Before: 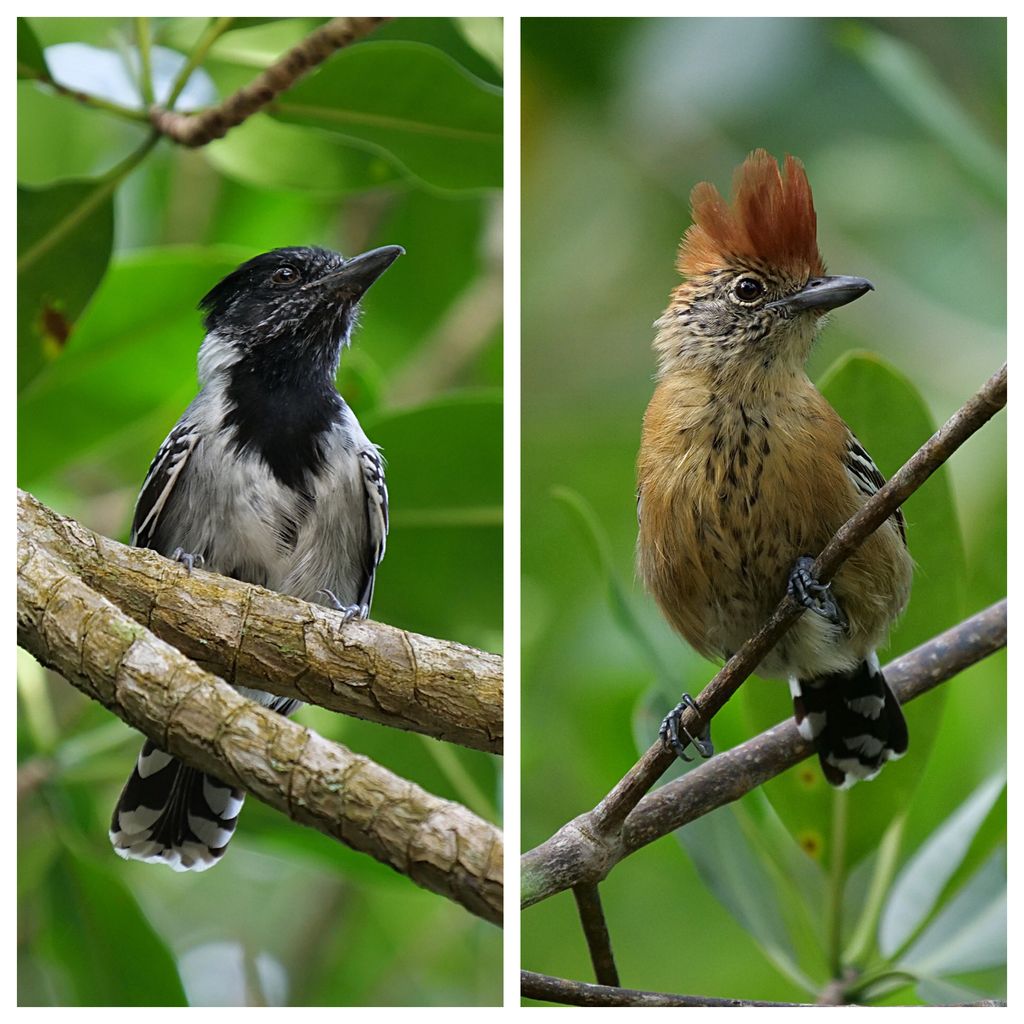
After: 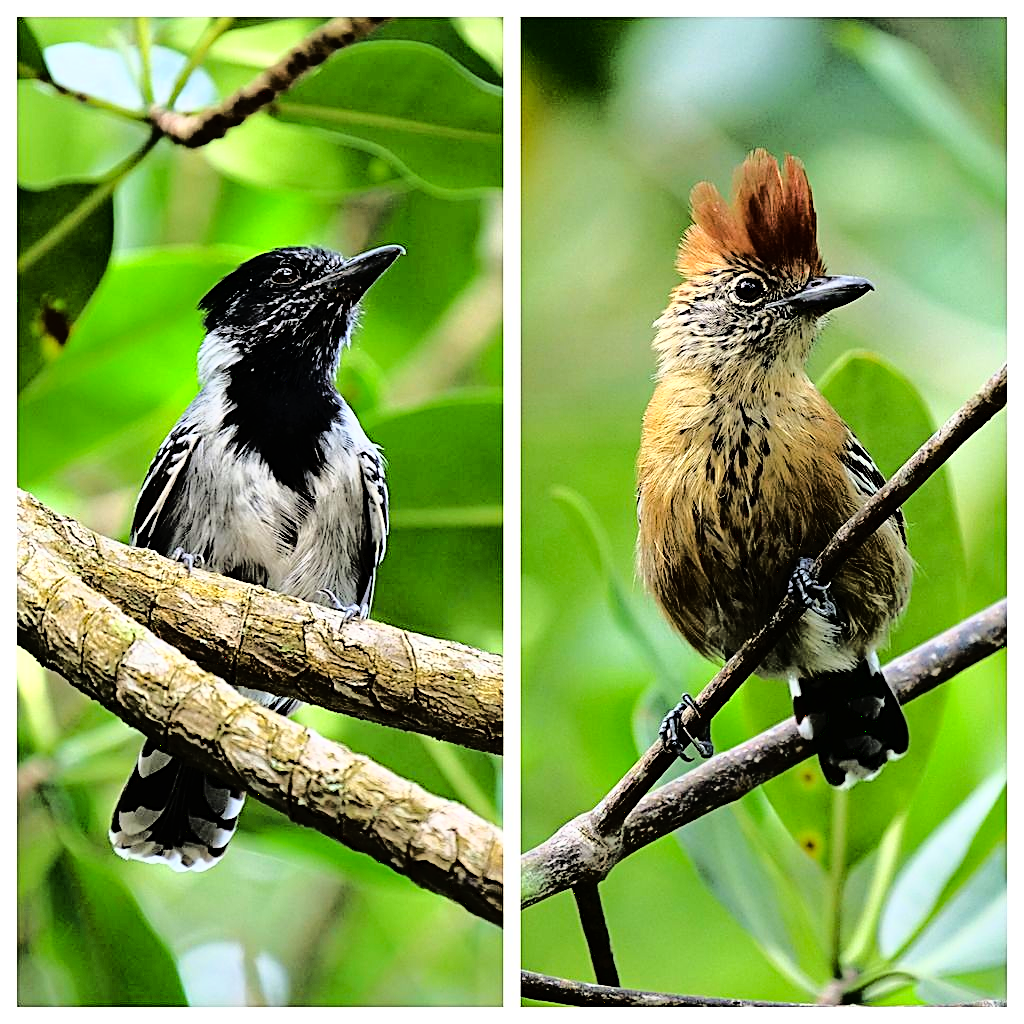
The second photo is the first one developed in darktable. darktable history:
base curve: curves: ch0 [(0, 0) (0, 0) (0.002, 0.001) (0.008, 0.003) (0.019, 0.011) (0.037, 0.037) (0.064, 0.11) (0.102, 0.232) (0.152, 0.379) (0.216, 0.524) (0.296, 0.665) (0.394, 0.789) (0.512, 0.881) (0.651, 0.945) (0.813, 0.986) (1, 1)], preserve colors average RGB
sharpen: on, module defaults
haze removal: compatibility mode true, adaptive false
tone equalizer: -8 EV -1.82 EV, -7 EV -1.17 EV, -6 EV -1.64 EV, edges refinement/feathering 500, mask exposure compensation -1.57 EV, preserve details no
